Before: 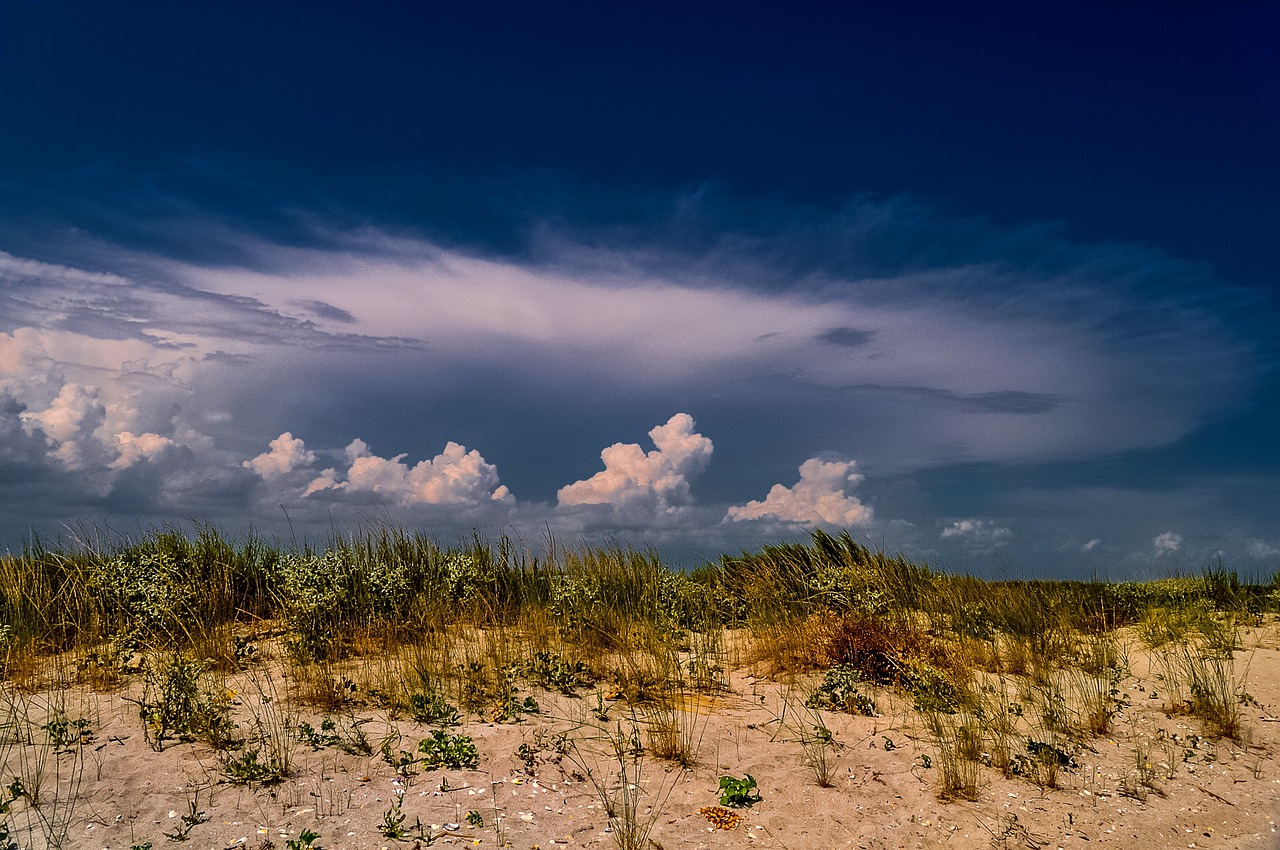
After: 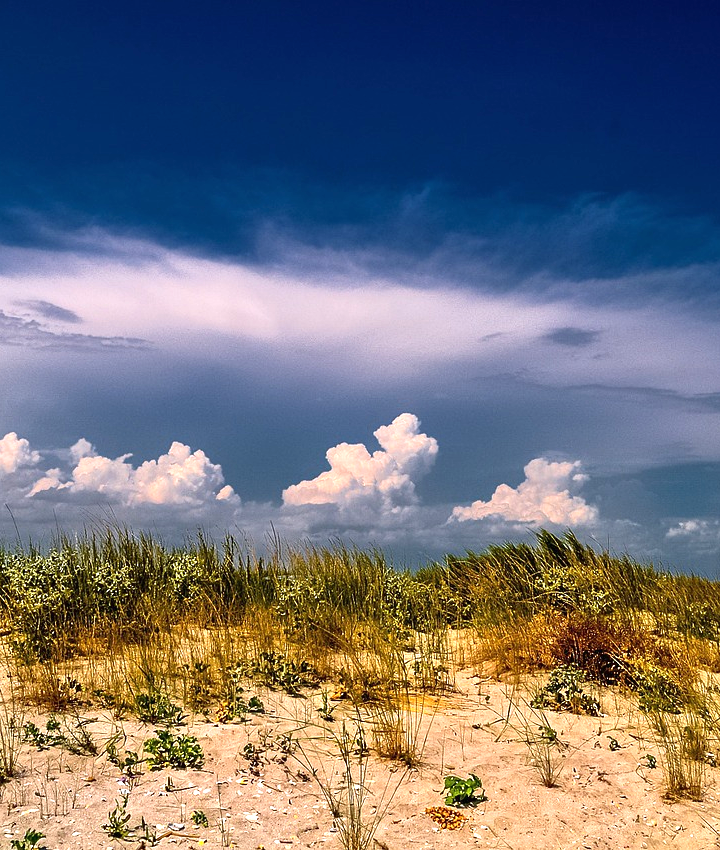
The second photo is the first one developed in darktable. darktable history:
tone equalizer: on, module defaults
crop: left 21.496%, right 22.254%
exposure: black level correction 0, exposure 0.9 EV, compensate highlight preservation false
white balance: emerald 1
